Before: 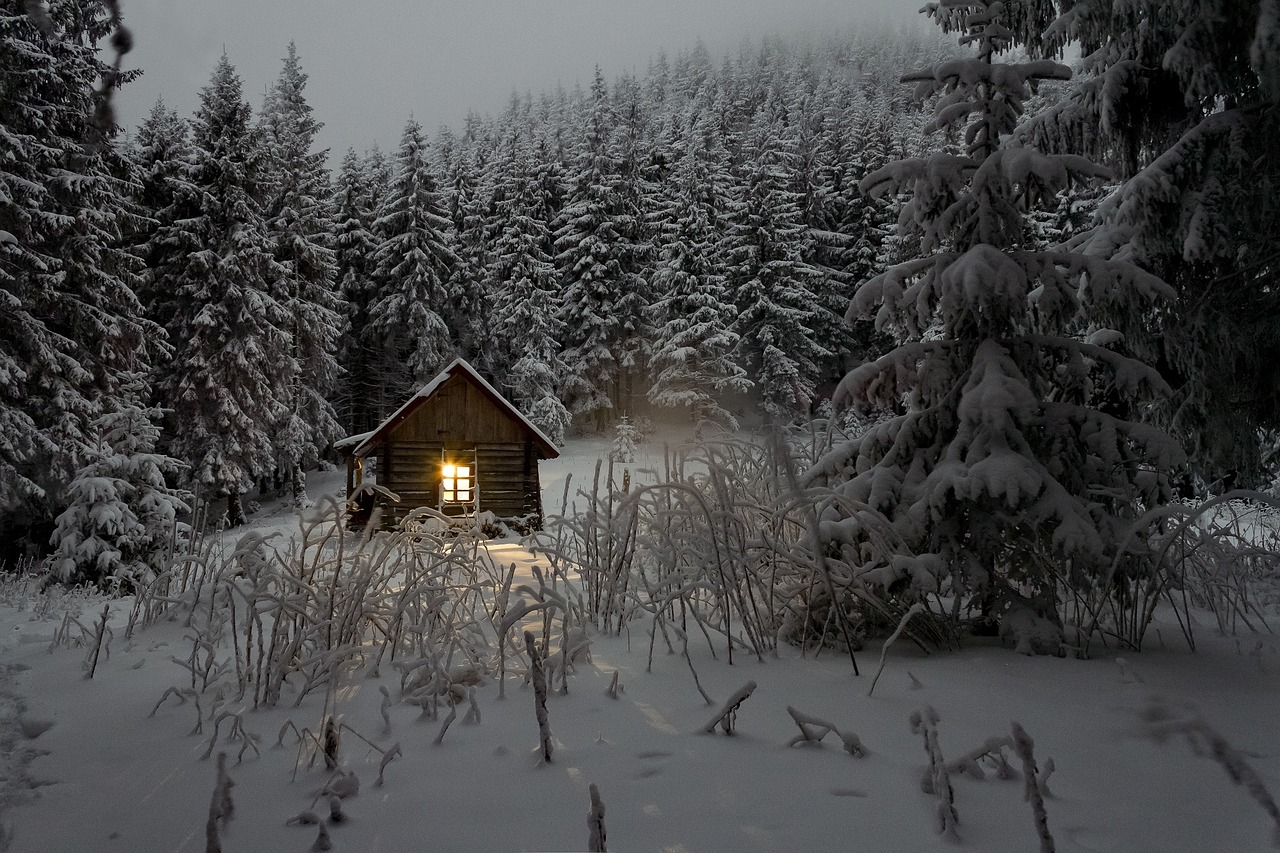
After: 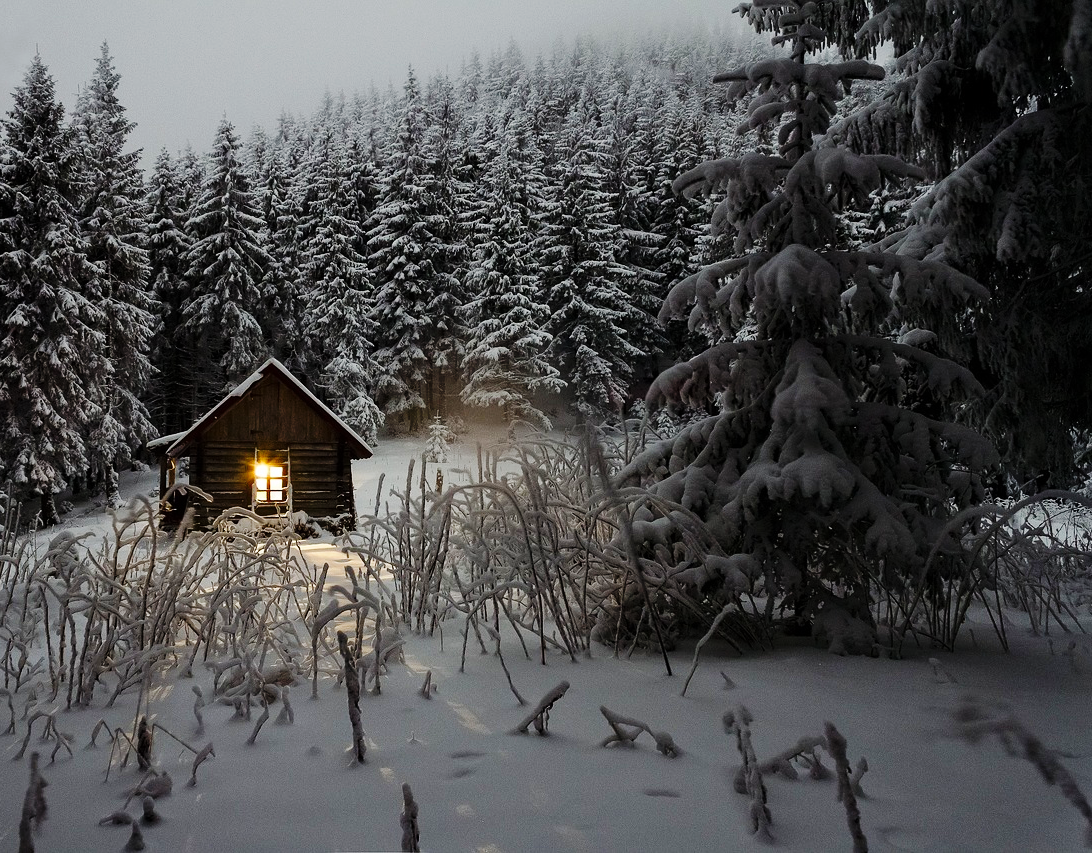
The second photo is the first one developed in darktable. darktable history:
base curve: curves: ch0 [(0, 0) (0.036, 0.025) (0.121, 0.166) (0.206, 0.329) (0.605, 0.79) (1, 1)], preserve colors none
crop and rotate: left 14.672%
